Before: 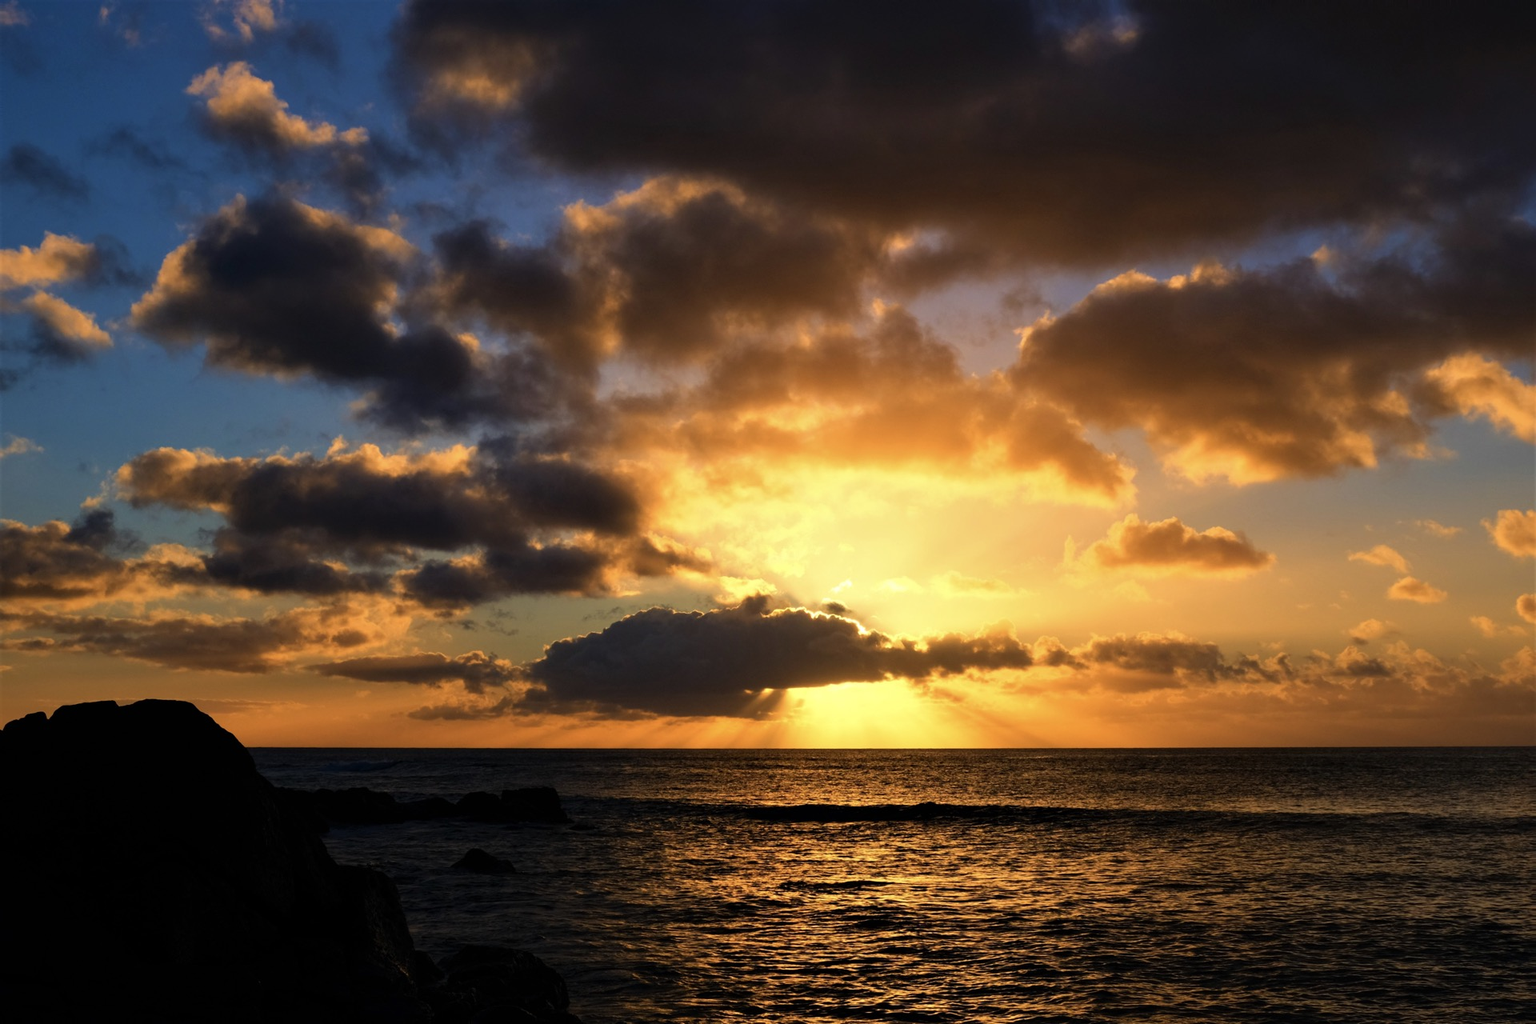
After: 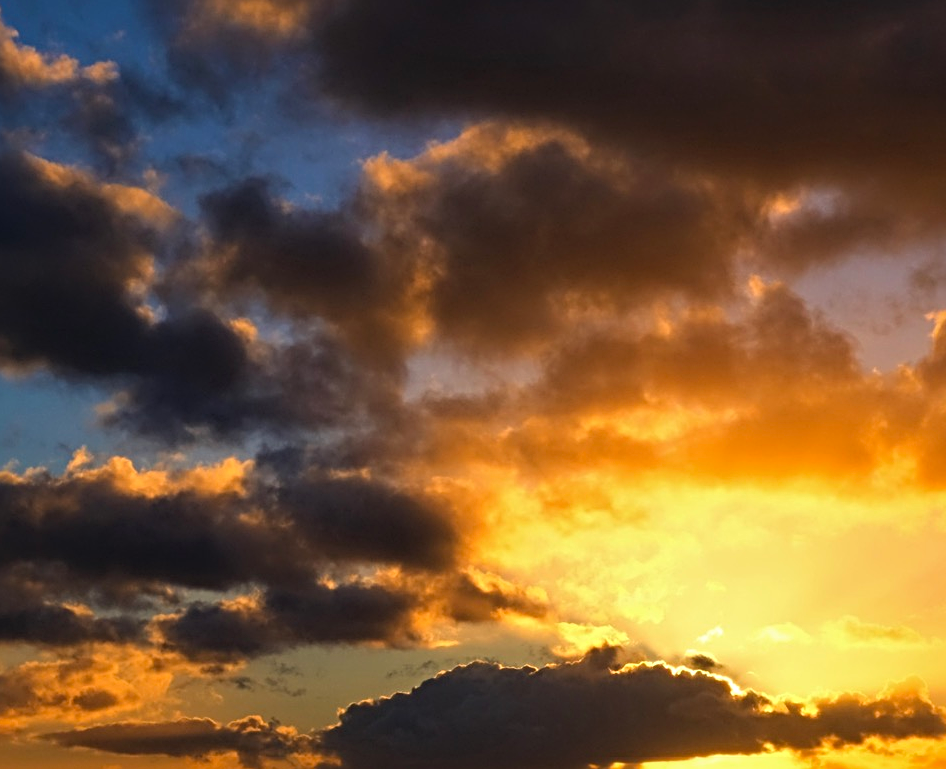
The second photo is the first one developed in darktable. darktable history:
exposure: compensate highlight preservation false
sharpen: radius 4.883
vibrance: vibrance 22%
crop: left 17.835%, top 7.675%, right 32.881%, bottom 32.213%
